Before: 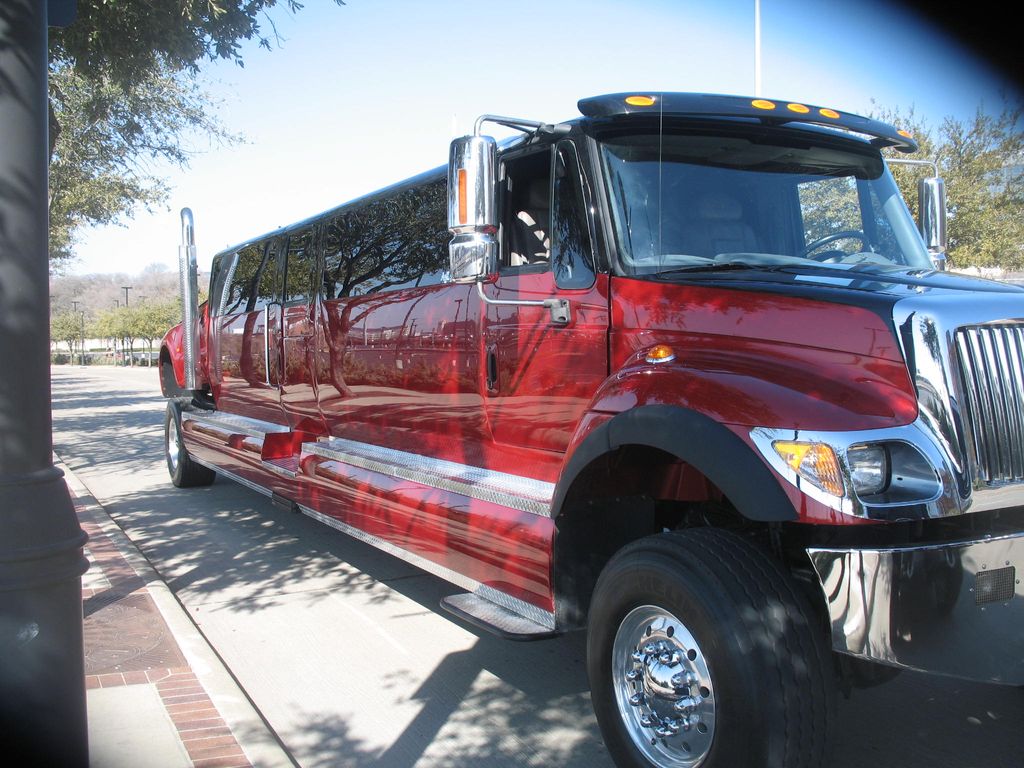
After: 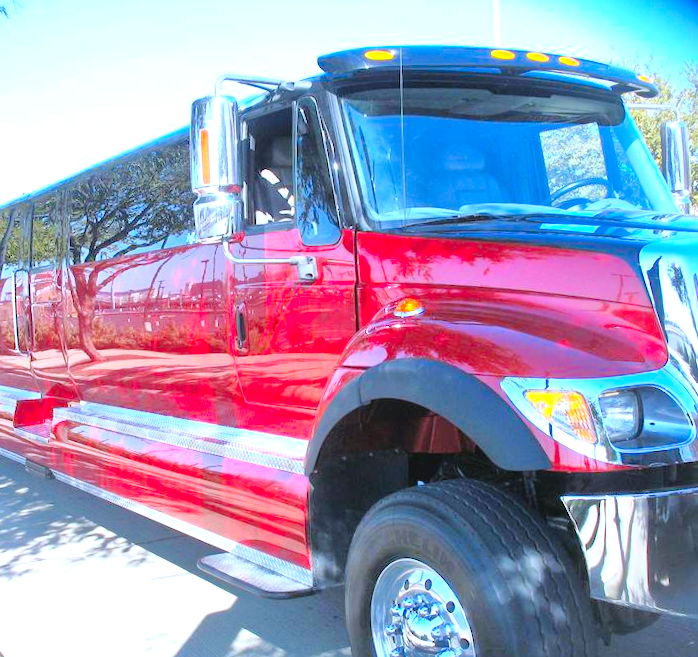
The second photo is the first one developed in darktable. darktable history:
tone equalizer: -7 EV 0.15 EV, -6 EV 0.6 EV, -5 EV 1.15 EV, -4 EV 1.33 EV, -3 EV 1.15 EV, -2 EV 0.6 EV, -1 EV 0.15 EV, mask exposure compensation -0.5 EV
white balance: red 0.954, blue 1.079
exposure: exposure 0.6 EV, compensate highlight preservation false
contrast brightness saturation: contrast 0.2, brightness 0.15, saturation 0.14
crop and rotate: left 24.034%, top 2.838%, right 6.406%, bottom 6.299%
color correction: saturation 1.34
rotate and perspective: rotation -2°, crop left 0.022, crop right 0.978, crop top 0.049, crop bottom 0.951
